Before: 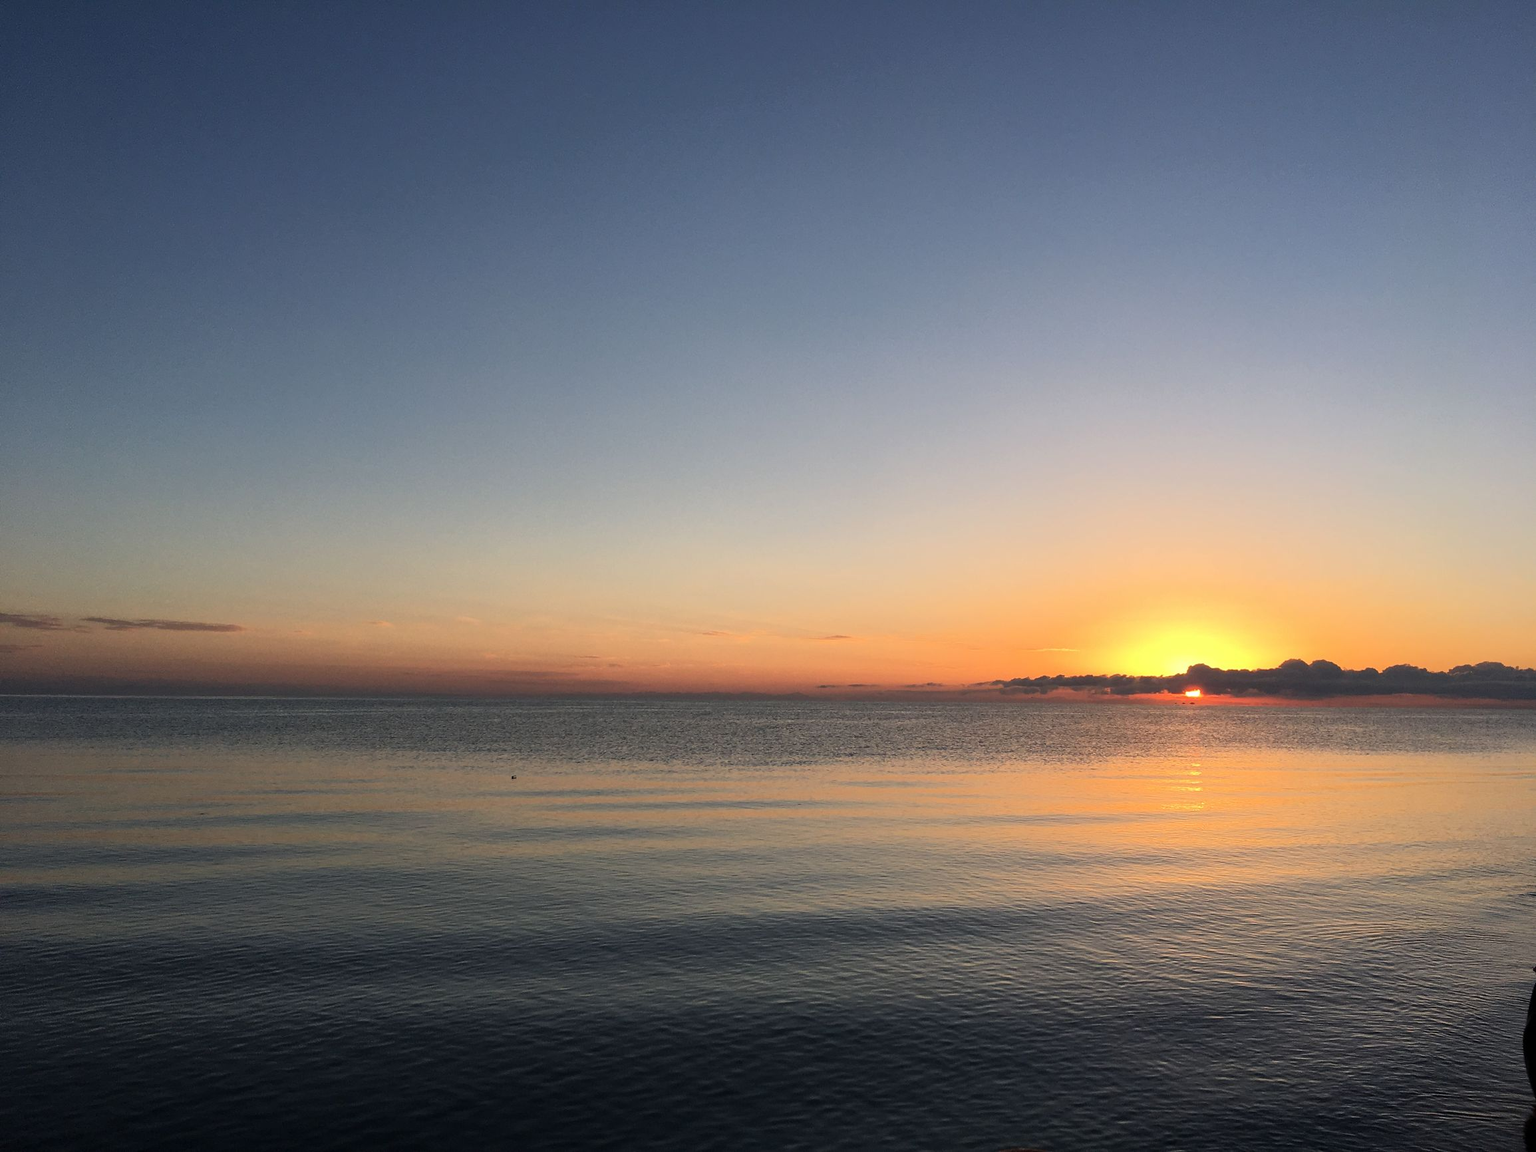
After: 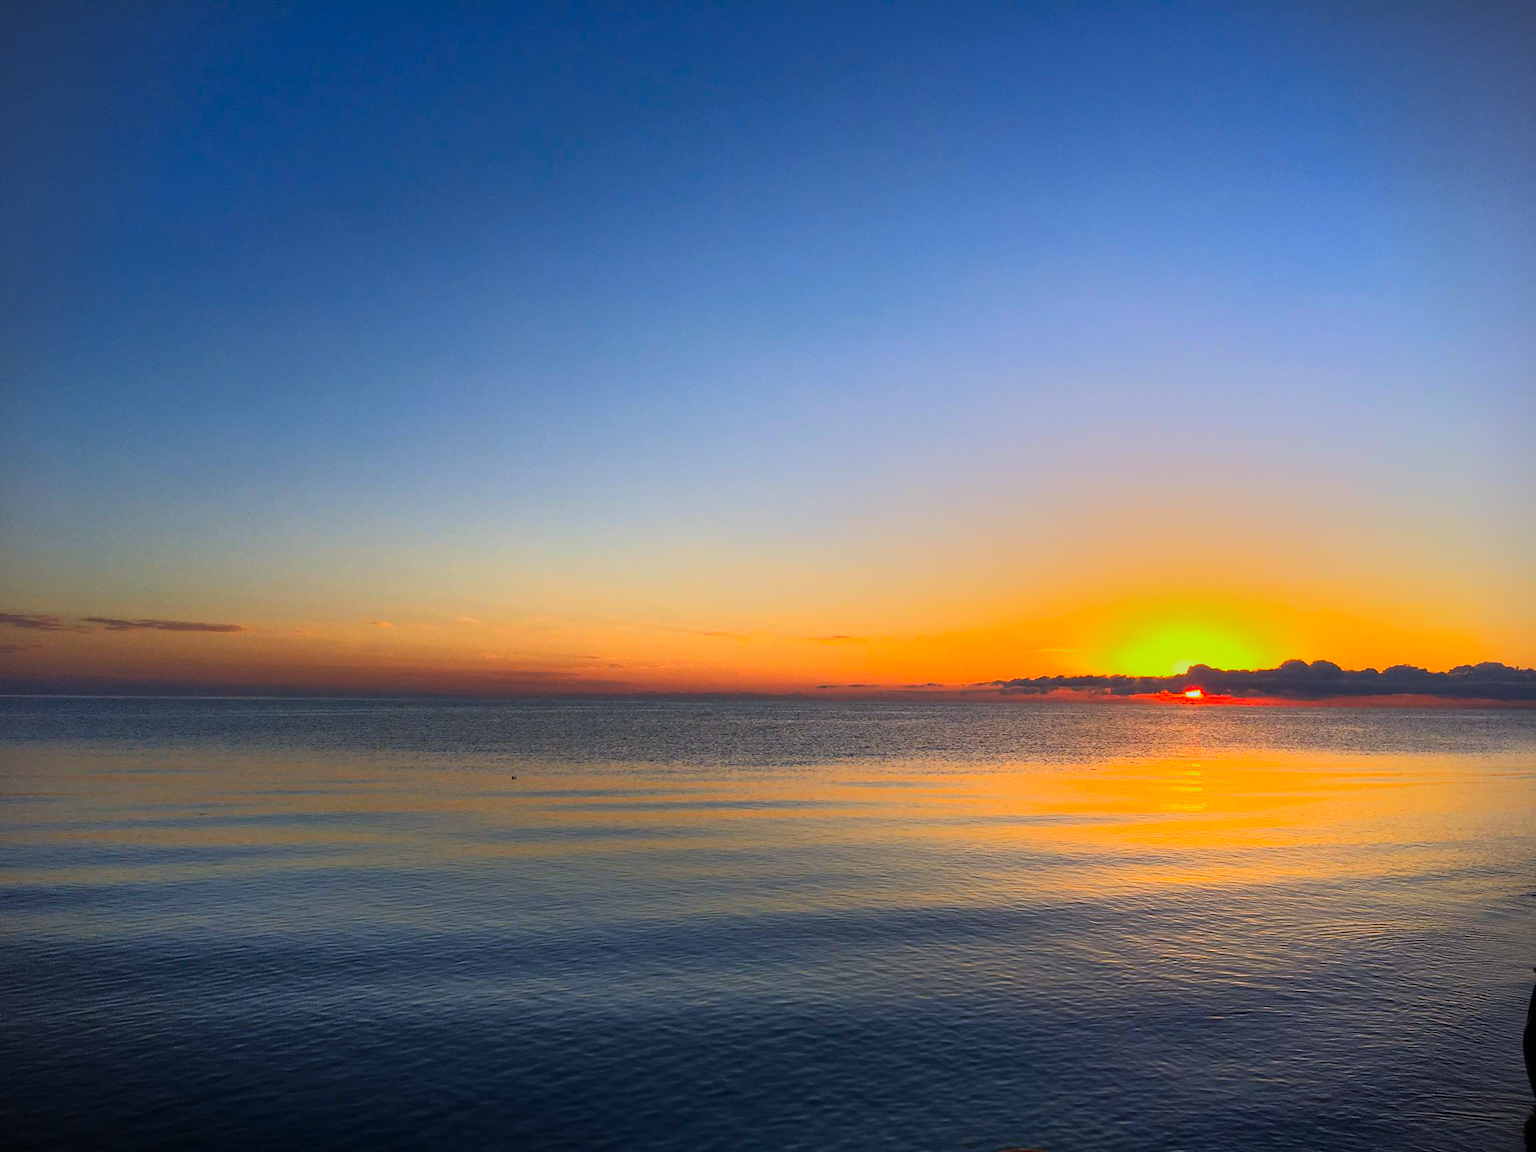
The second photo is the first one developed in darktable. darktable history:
color correction: highlights a* -10.77, highlights b* 9.8, saturation 1.72
tone equalizer: -7 EV -0.63 EV, -6 EV 1 EV, -5 EV -0.45 EV, -4 EV 0.43 EV, -3 EV 0.41 EV, -2 EV 0.15 EV, -1 EV -0.15 EV, +0 EV -0.39 EV, smoothing diameter 25%, edges refinement/feathering 10, preserve details guided filter
vignetting: fall-off start 92.6%, brightness -0.52, saturation -0.51, center (-0.012, 0)
white balance: red 1.042, blue 1.17
